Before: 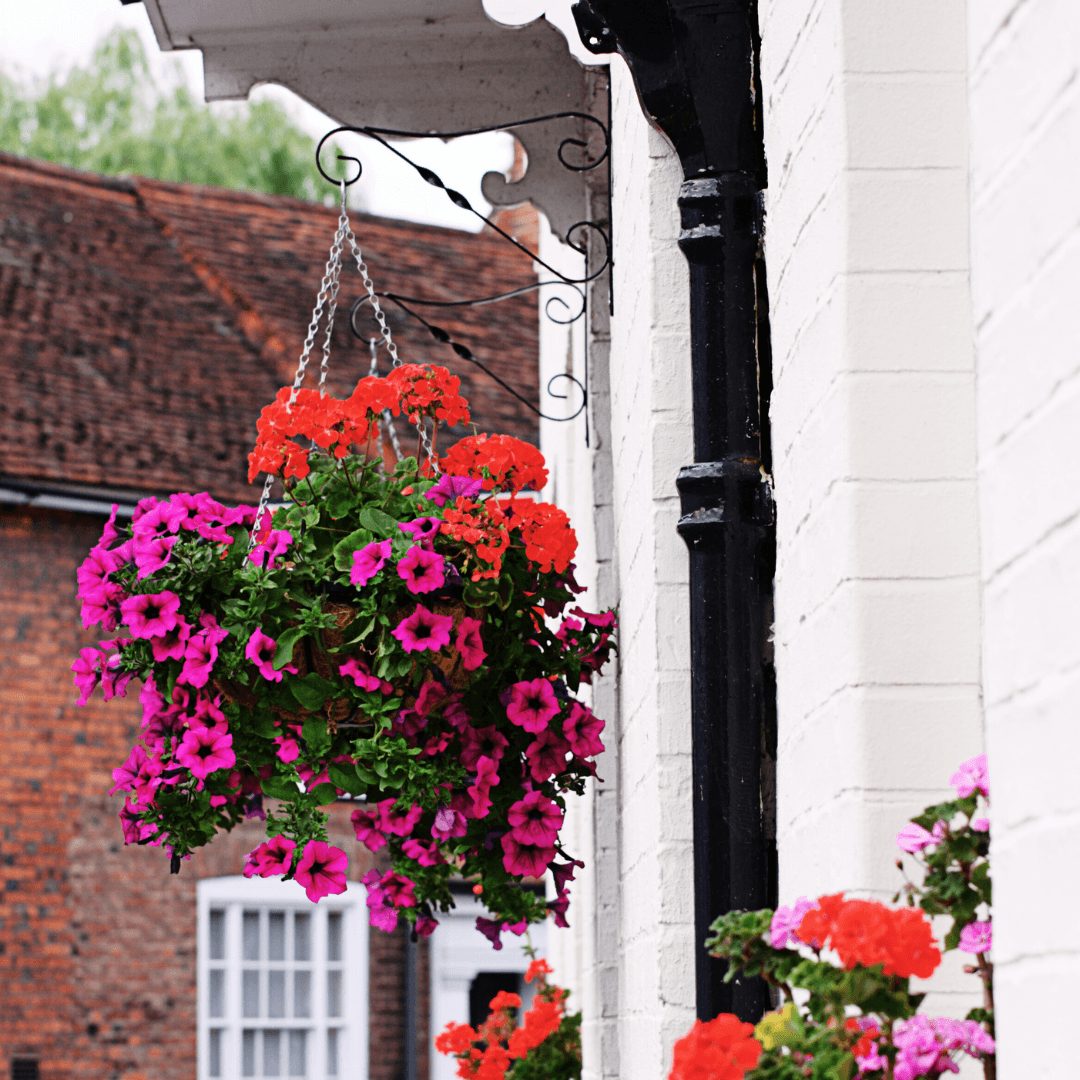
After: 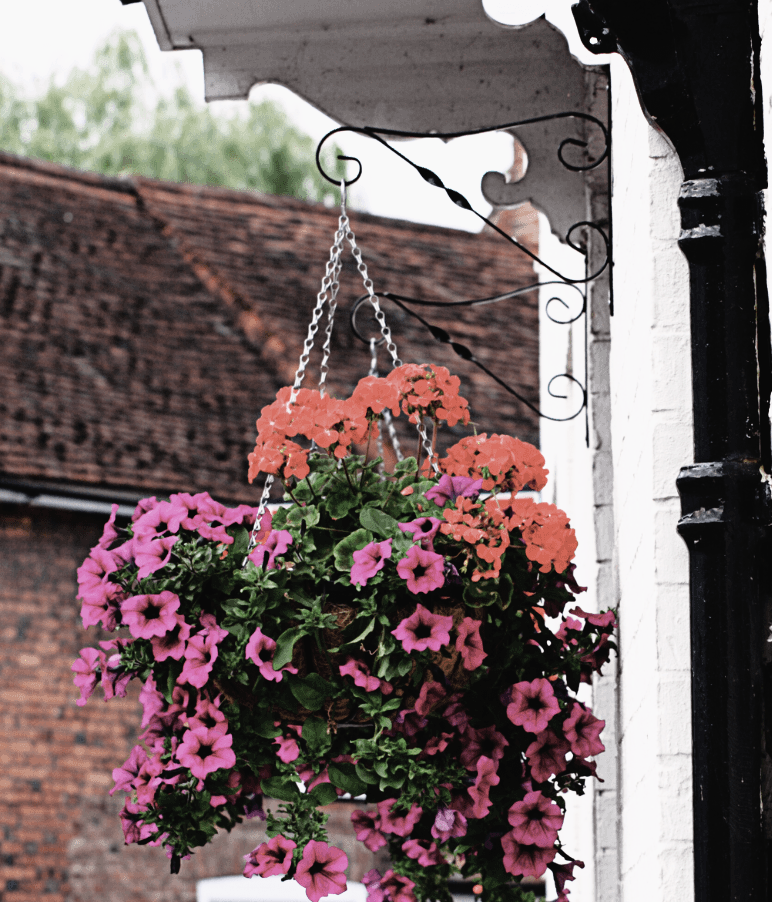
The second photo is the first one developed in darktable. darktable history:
crop: right 28.459%, bottom 16.427%
filmic rgb: black relative exposure -9.04 EV, white relative exposure 2.31 EV, hardness 7.46, color science v6 (2022)
contrast brightness saturation: contrast -0.04, saturation -0.395
